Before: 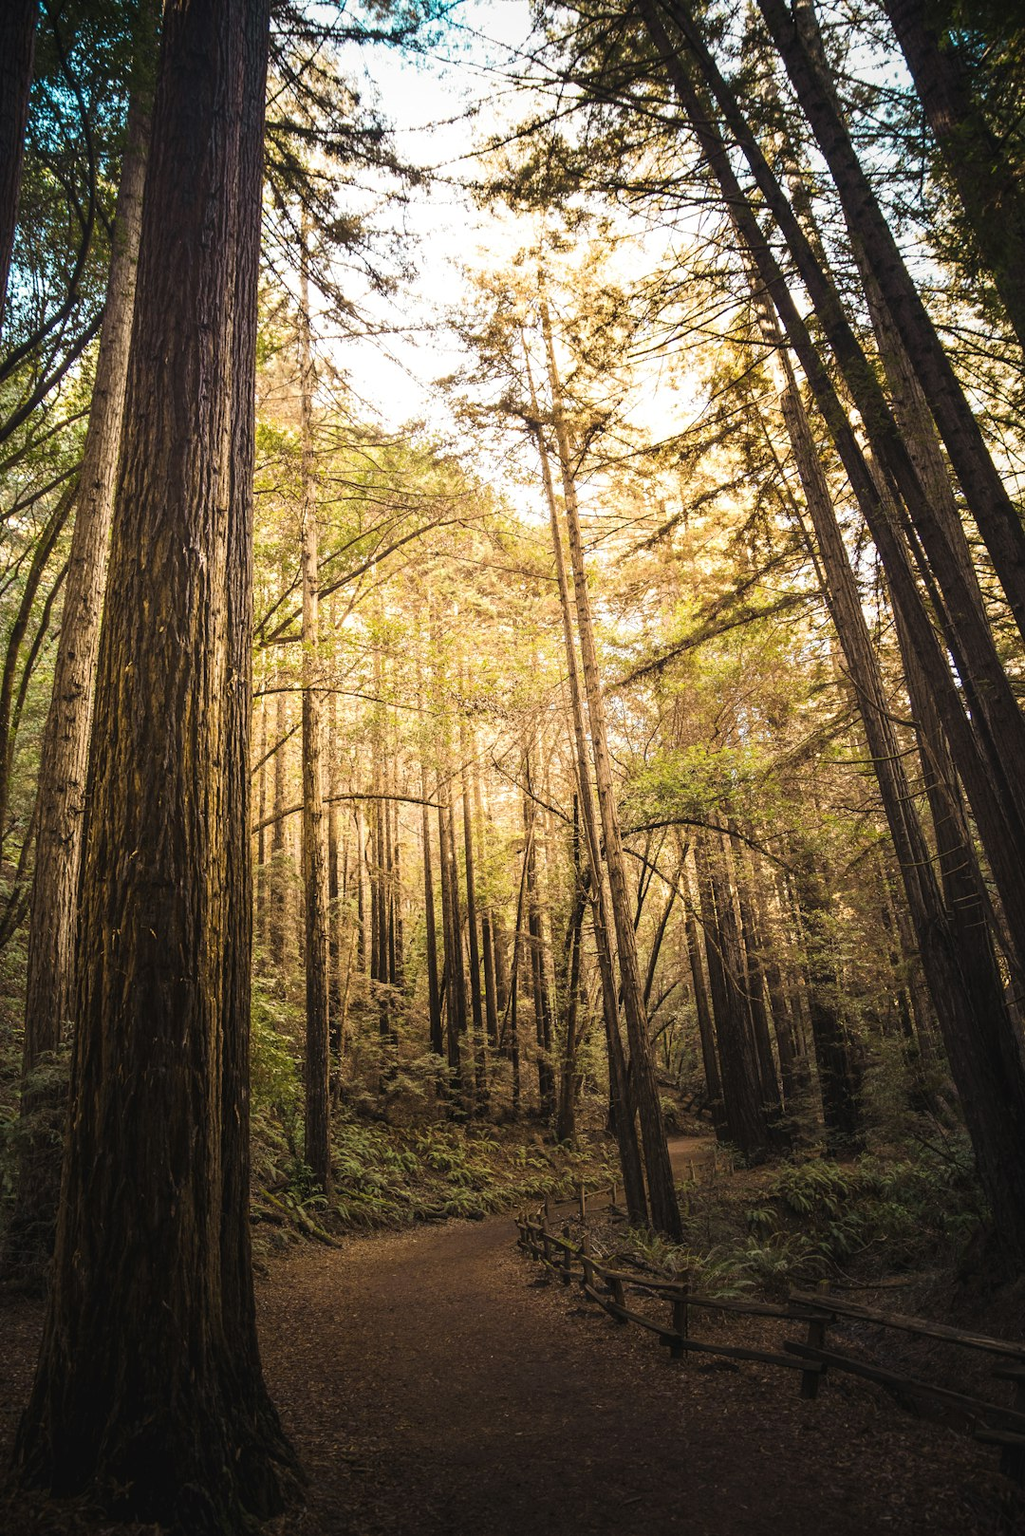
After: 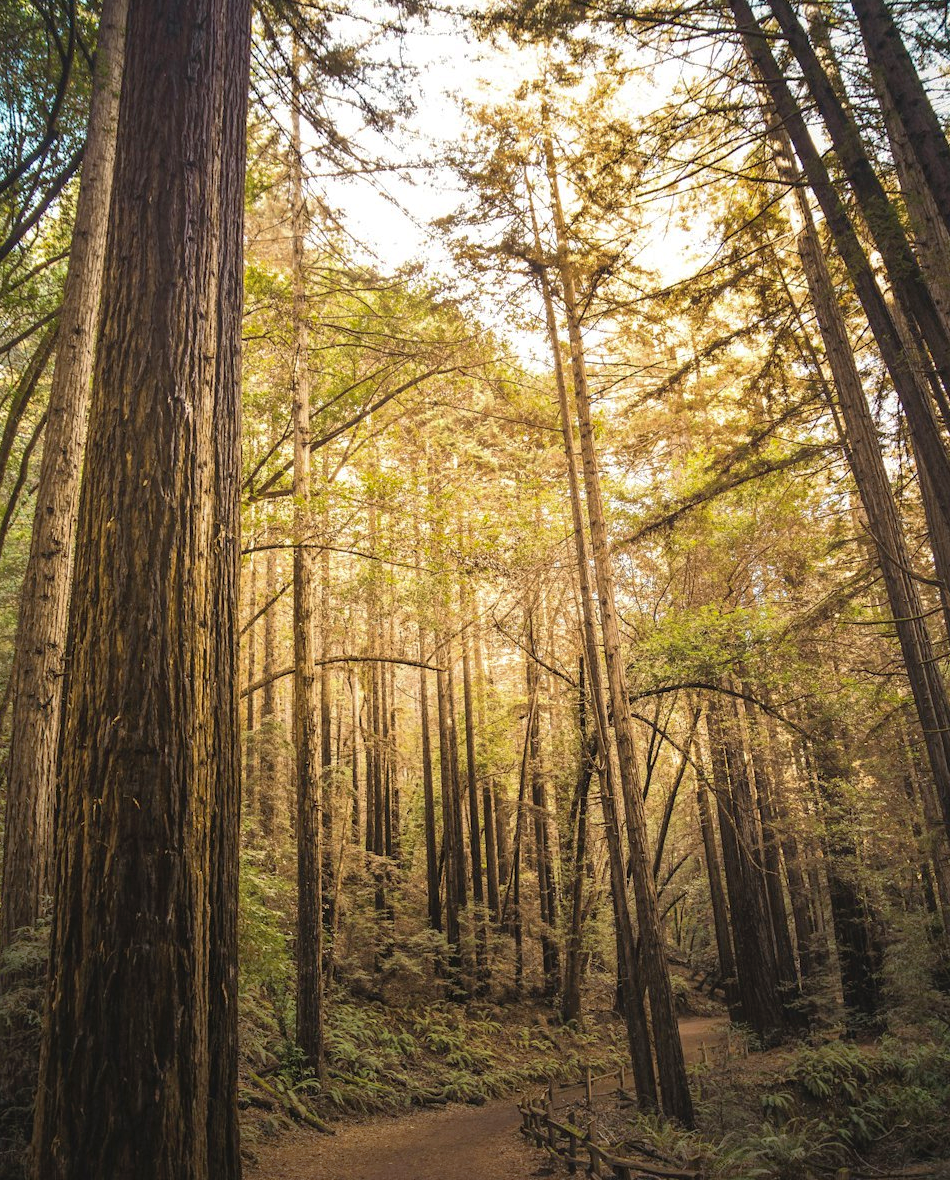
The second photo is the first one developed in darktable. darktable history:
crop and rotate: left 2.318%, top 11.178%, right 9.692%, bottom 15.864%
shadows and highlights: on, module defaults
